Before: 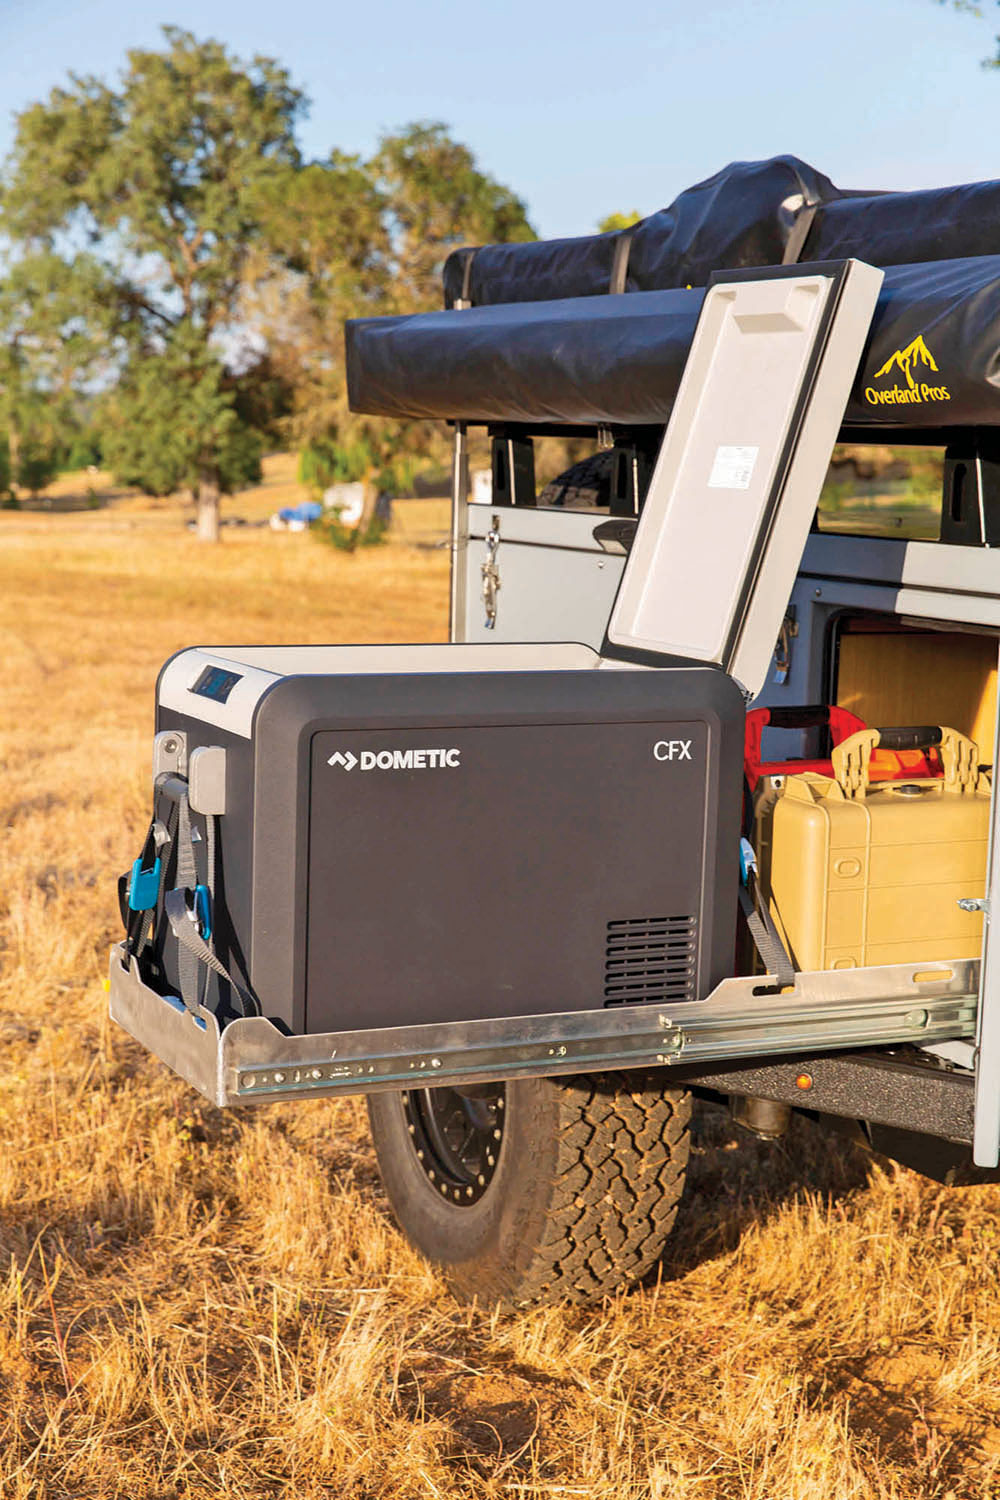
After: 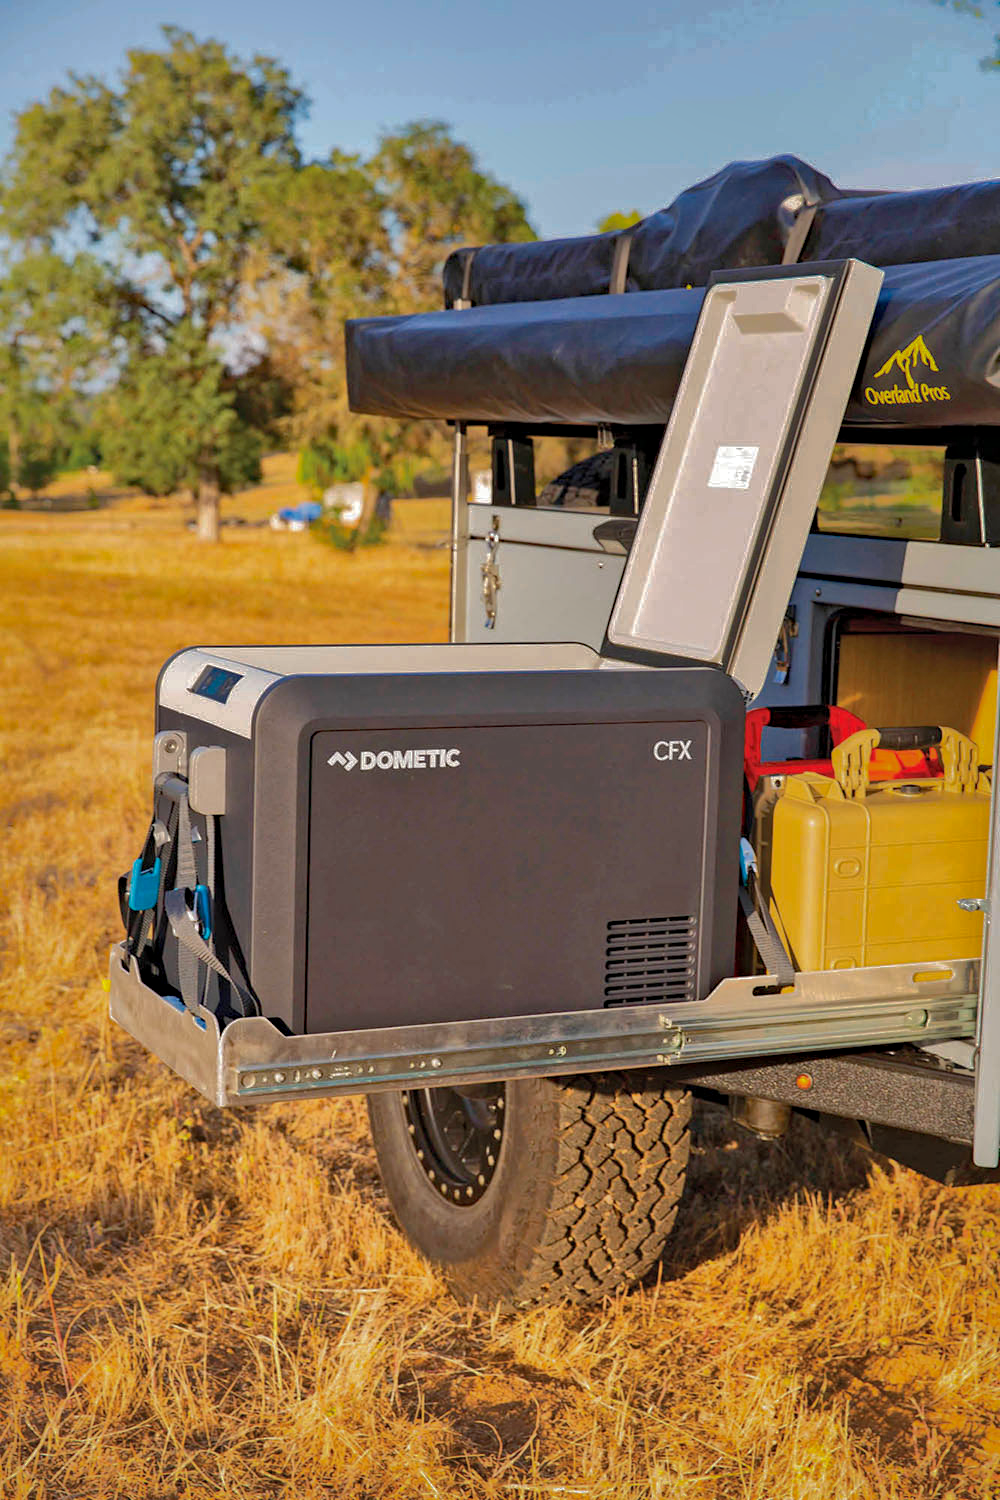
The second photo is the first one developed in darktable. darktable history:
shadows and highlights: shadows 38.43, highlights -74.54
haze removal: strength 0.29, distance 0.25, compatibility mode true, adaptive false
